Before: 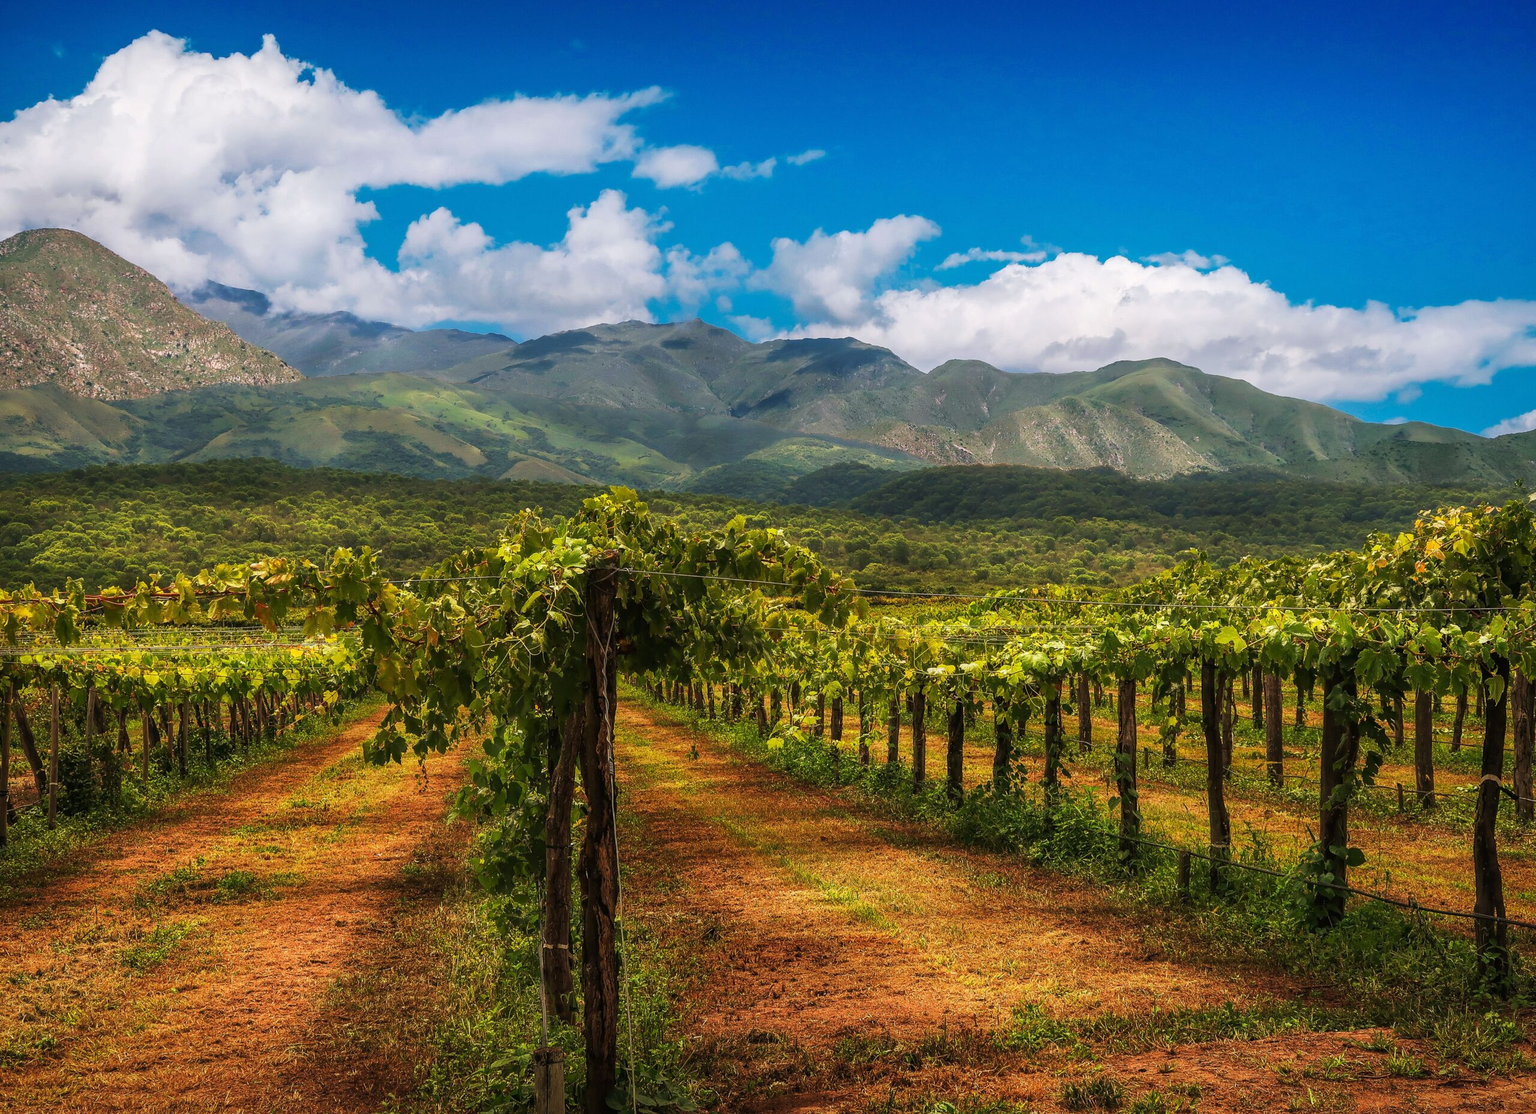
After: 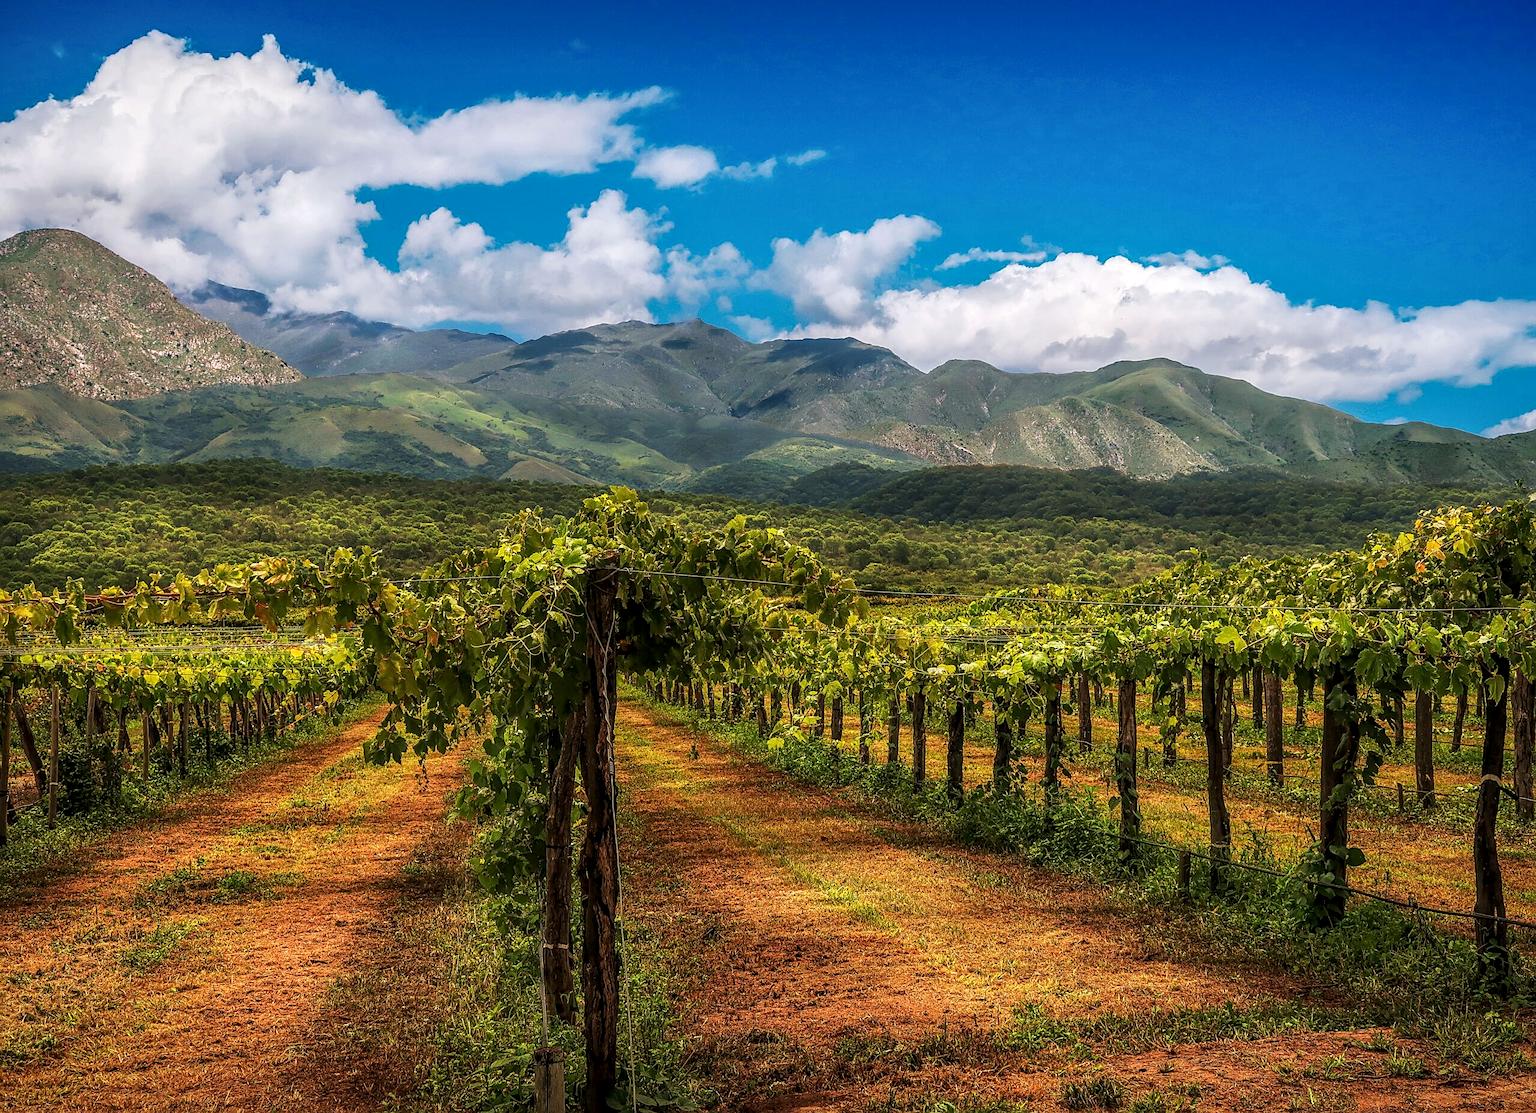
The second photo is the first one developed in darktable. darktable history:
sharpen: on, module defaults
local contrast: highlights 25%, detail 130%
